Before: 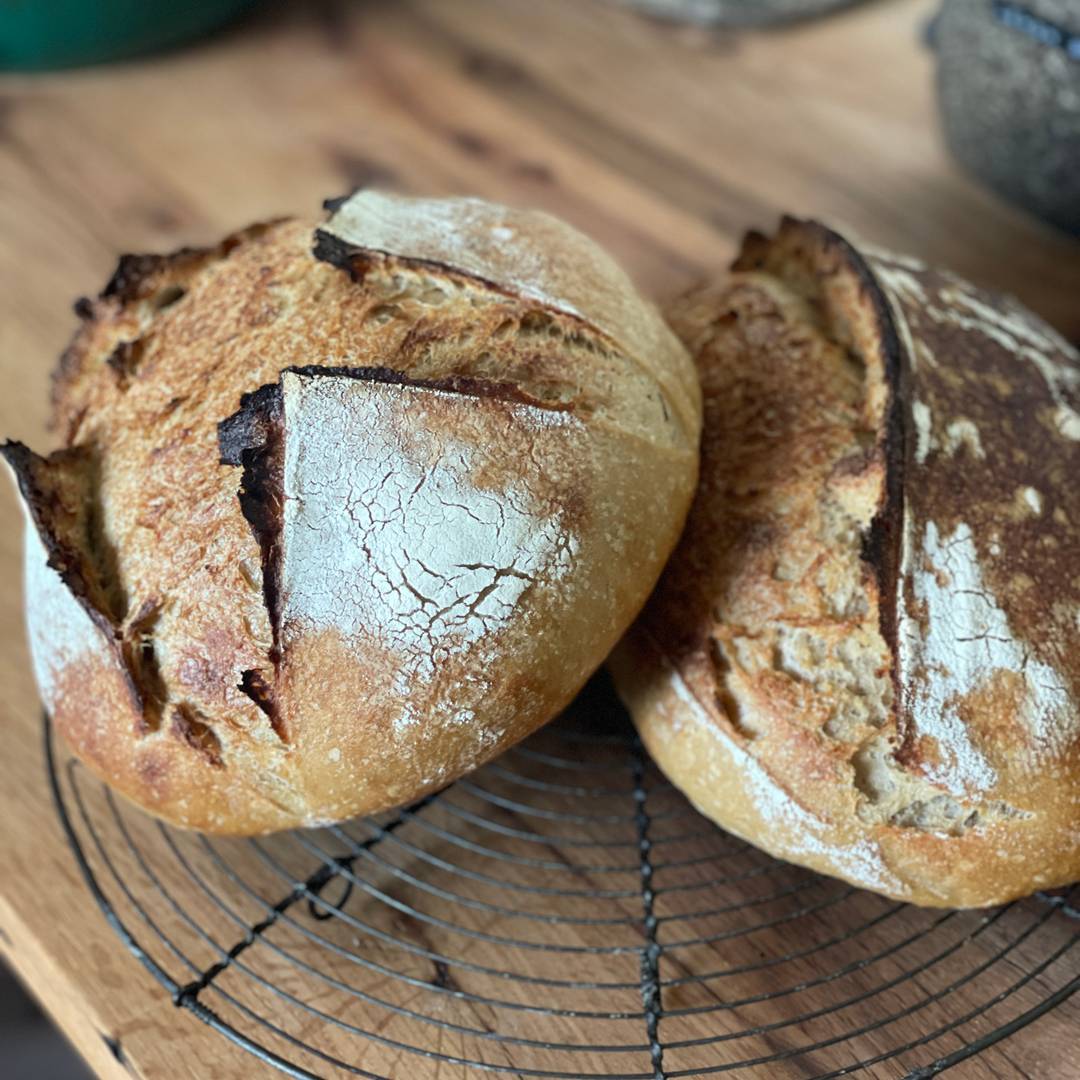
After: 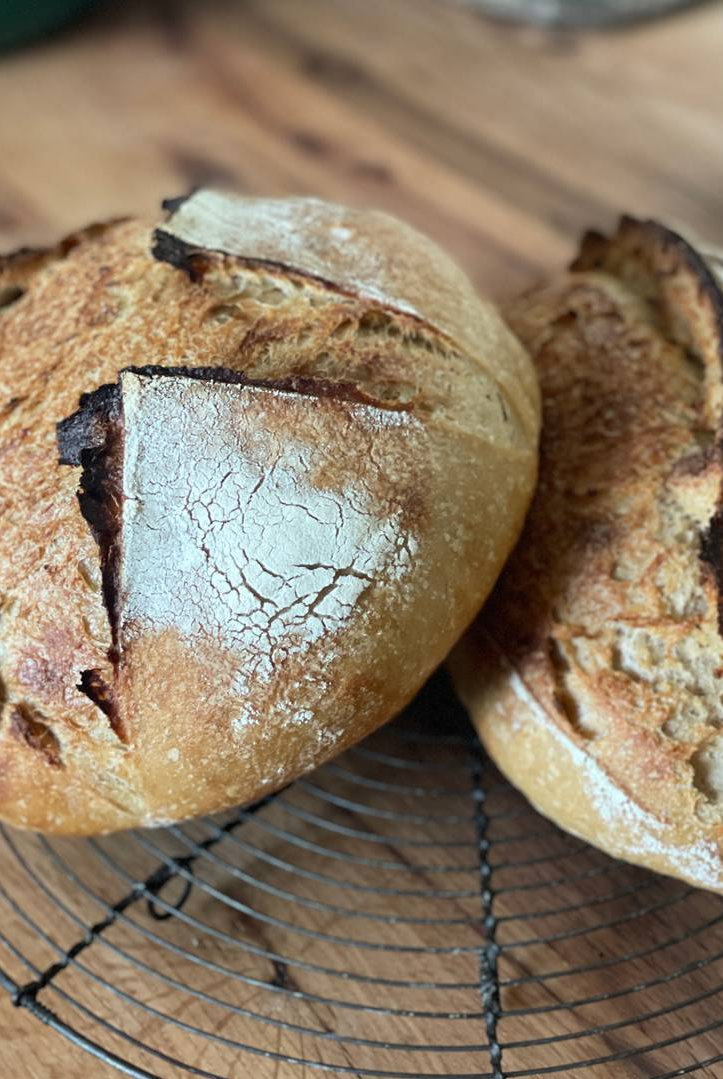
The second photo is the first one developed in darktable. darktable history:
shadows and highlights: radius 335.82, shadows 63.63, highlights 4.16, compress 87.97%, soften with gaussian
crop and rotate: left 14.923%, right 18.075%
